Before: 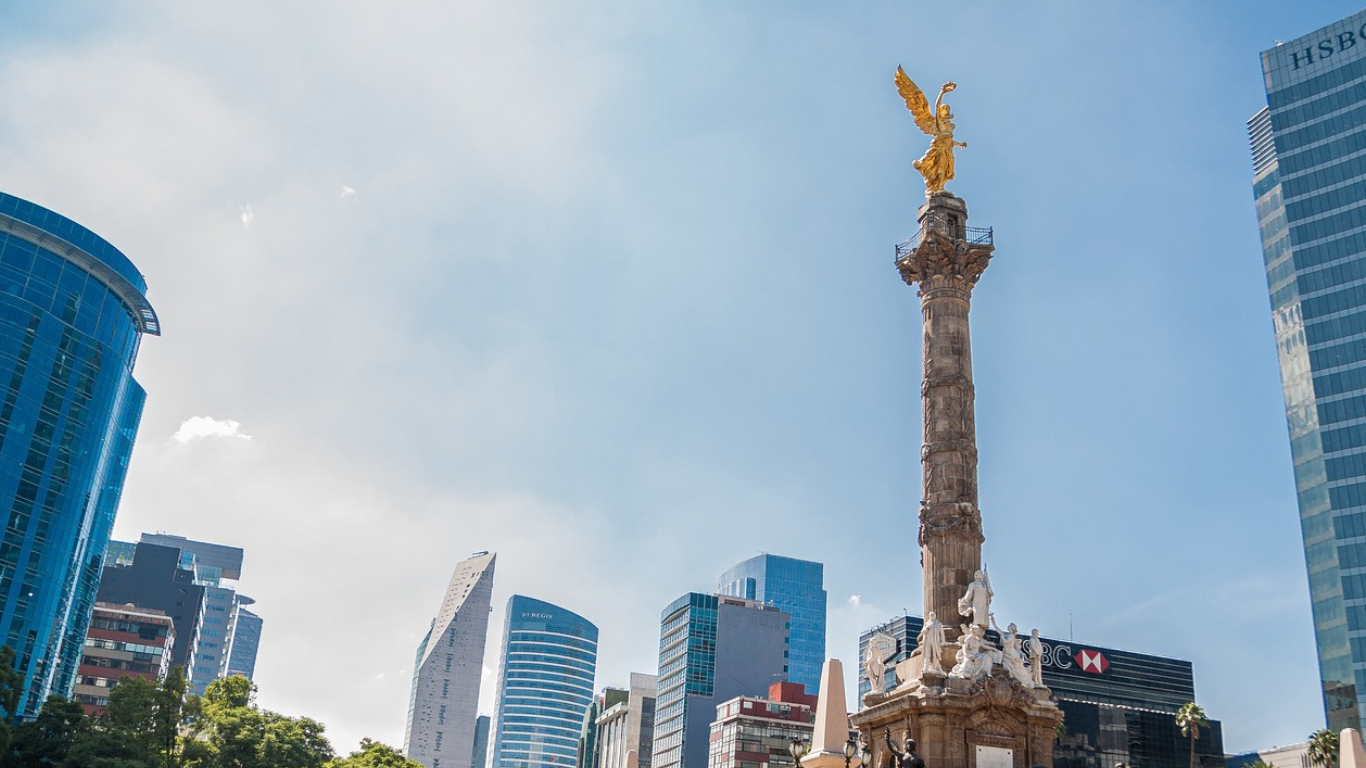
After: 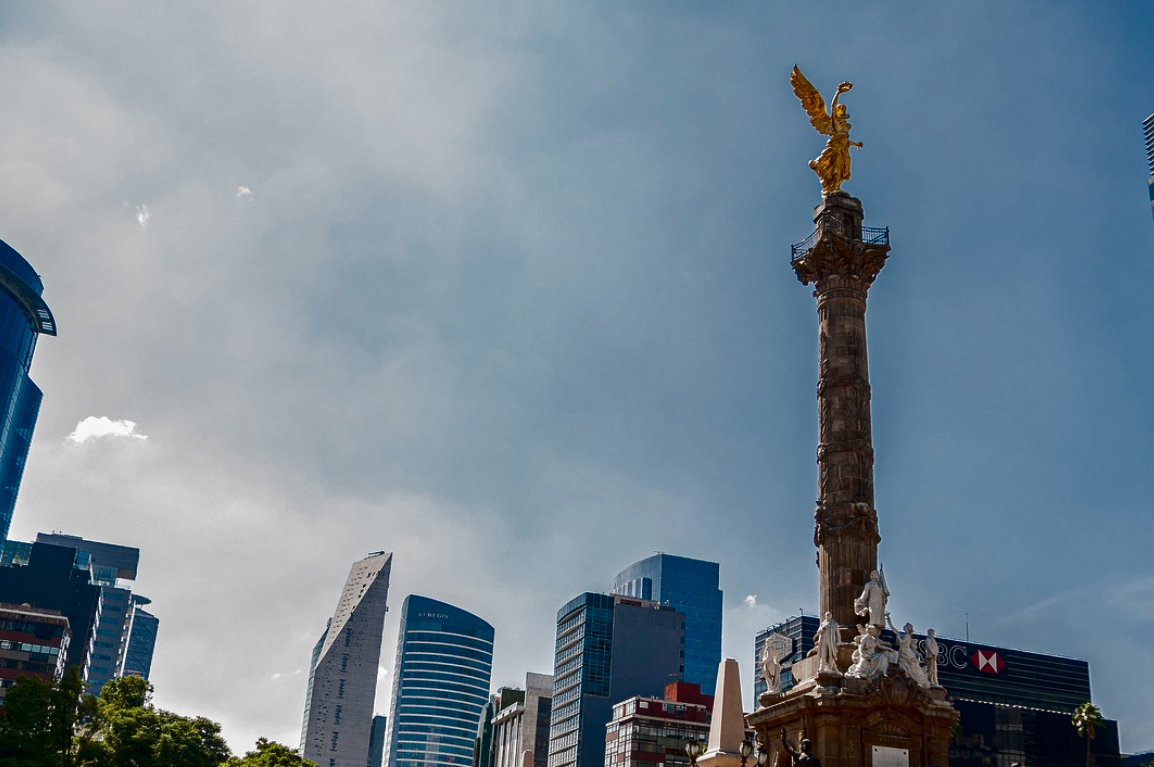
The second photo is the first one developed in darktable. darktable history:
contrast brightness saturation: brightness -0.537
crop: left 7.662%, right 7.855%
